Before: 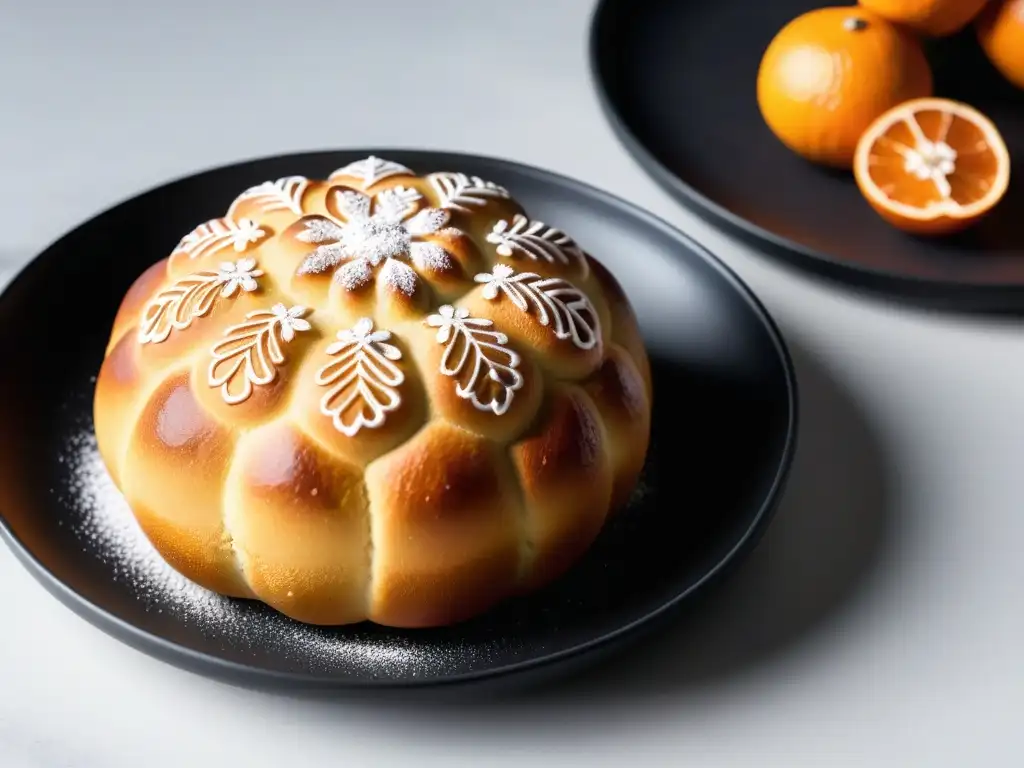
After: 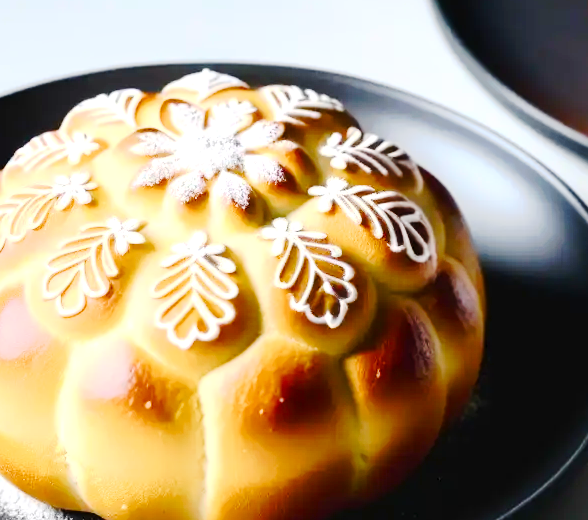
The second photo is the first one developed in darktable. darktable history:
crop: left 16.243%, top 11.428%, right 26.264%, bottom 20.82%
contrast brightness saturation: contrast 0.242, brightness 0.089
color balance rgb: perceptual saturation grading › global saturation 19.372%, global vibrance 20%
tone equalizer: -8 EV -0.424 EV, -7 EV -0.371 EV, -6 EV -0.354 EV, -5 EV -0.259 EV, -3 EV 0.241 EV, -2 EV 0.354 EV, -1 EV 0.4 EV, +0 EV 0.414 EV
tone curve: curves: ch0 [(0, 0) (0.003, 0.021) (0.011, 0.033) (0.025, 0.059) (0.044, 0.097) (0.069, 0.141) (0.1, 0.186) (0.136, 0.237) (0.177, 0.298) (0.224, 0.378) (0.277, 0.47) (0.335, 0.542) (0.399, 0.605) (0.468, 0.678) (0.543, 0.724) (0.623, 0.787) (0.709, 0.829) (0.801, 0.875) (0.898, 0.912) (1, 1)], preserve colors none
